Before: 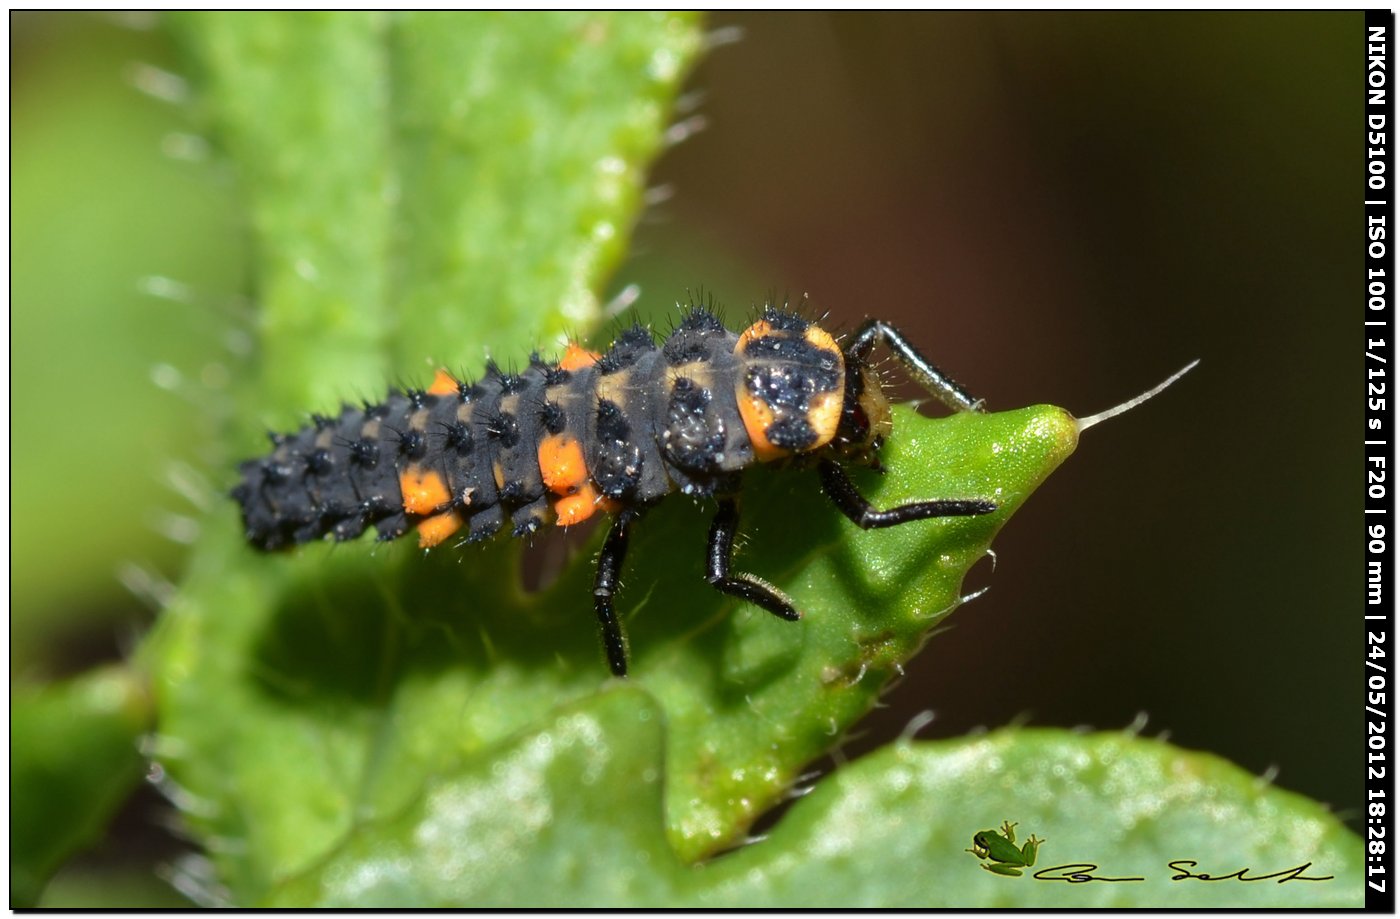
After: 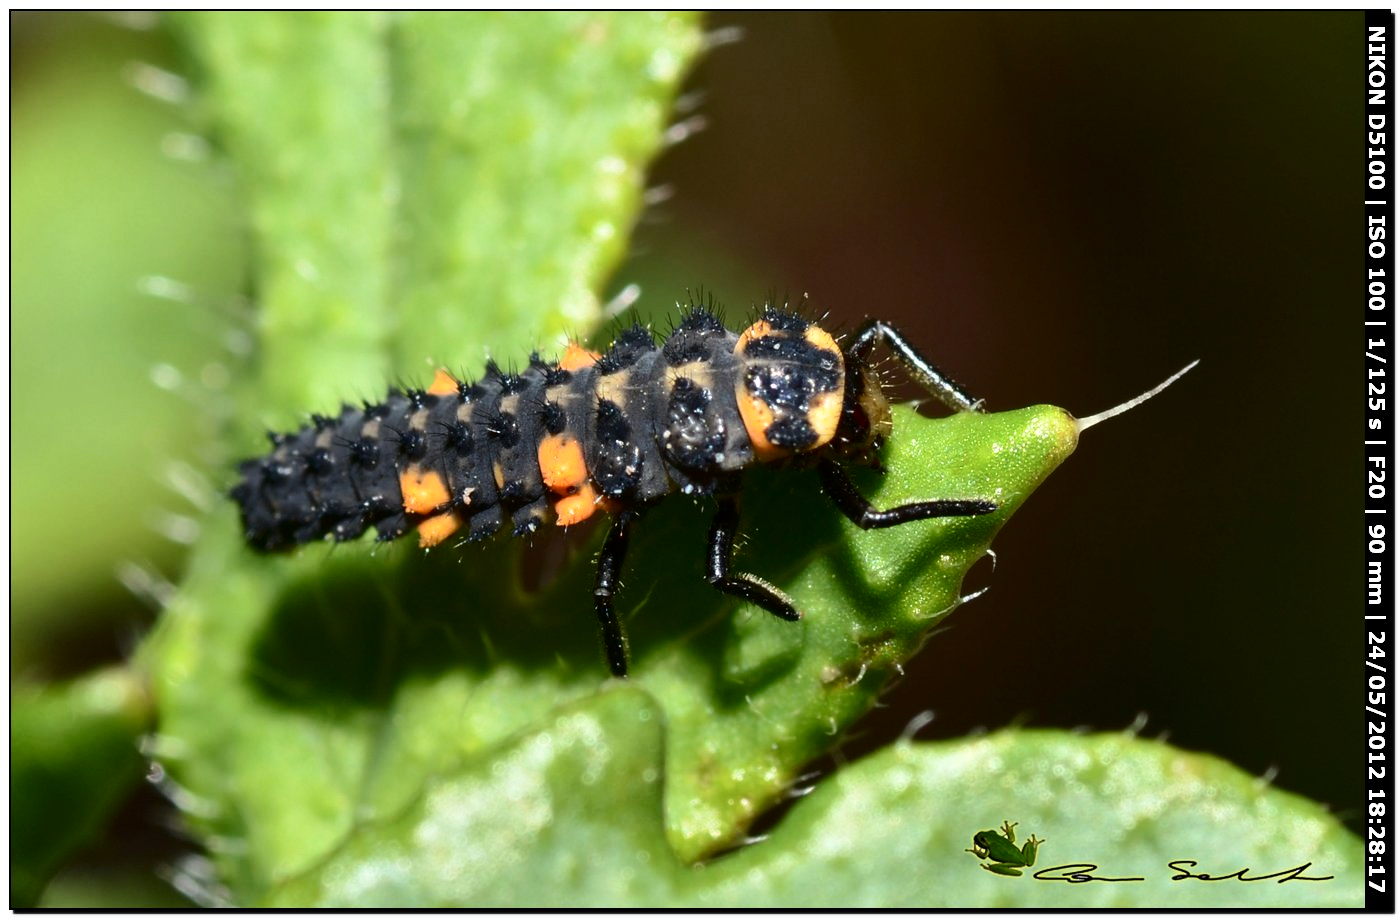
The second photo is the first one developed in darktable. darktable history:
tone curve: curves: ch0 [(0, 0) (0.003, 0.003) (0.011, 0.011) (0.025, 0.025) (0.044, 0.044) (0.069, 0.068) (0.1, 0.098) (0.136, 0.134) (0.177, 0.175) (0.224, 0.221) (0.277, 0.273) (0.335, 0.33) (0.399, 0.393) (0.468, 0.461) (0.543, 0.546) (0.623, 0.625) (0.709, 0.711) (0.801, 0.802) (0.898, 0.898) (1, 1)], color space Lab, independent channels, preserve colors none
contrast brightness saturation: contrast 0.27
